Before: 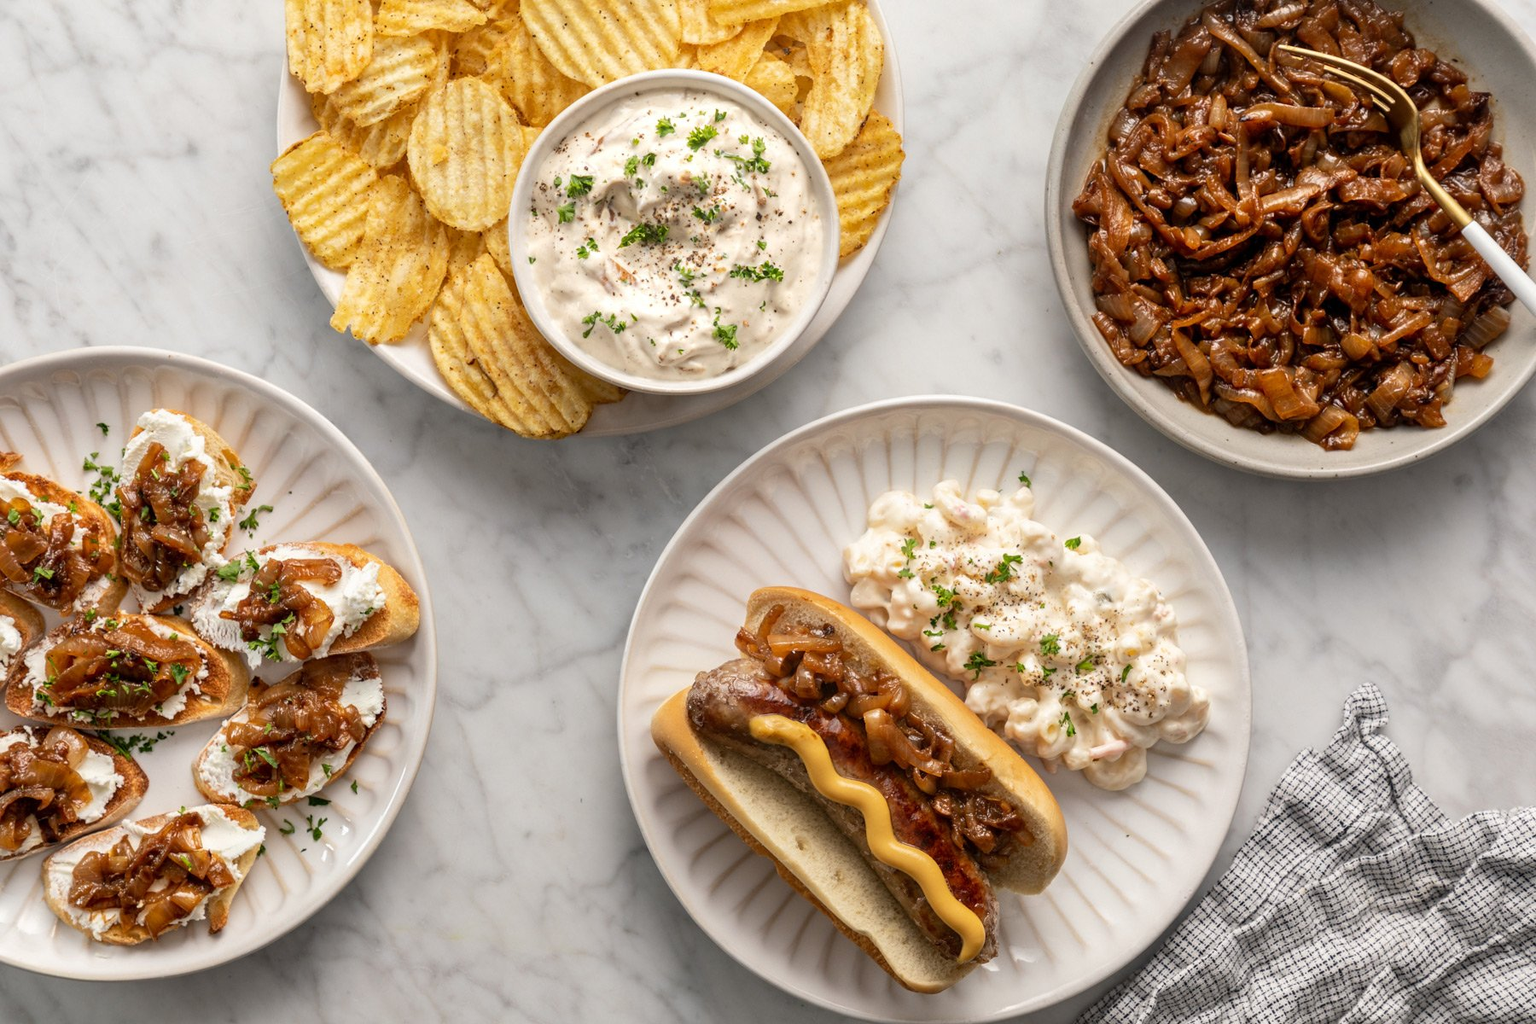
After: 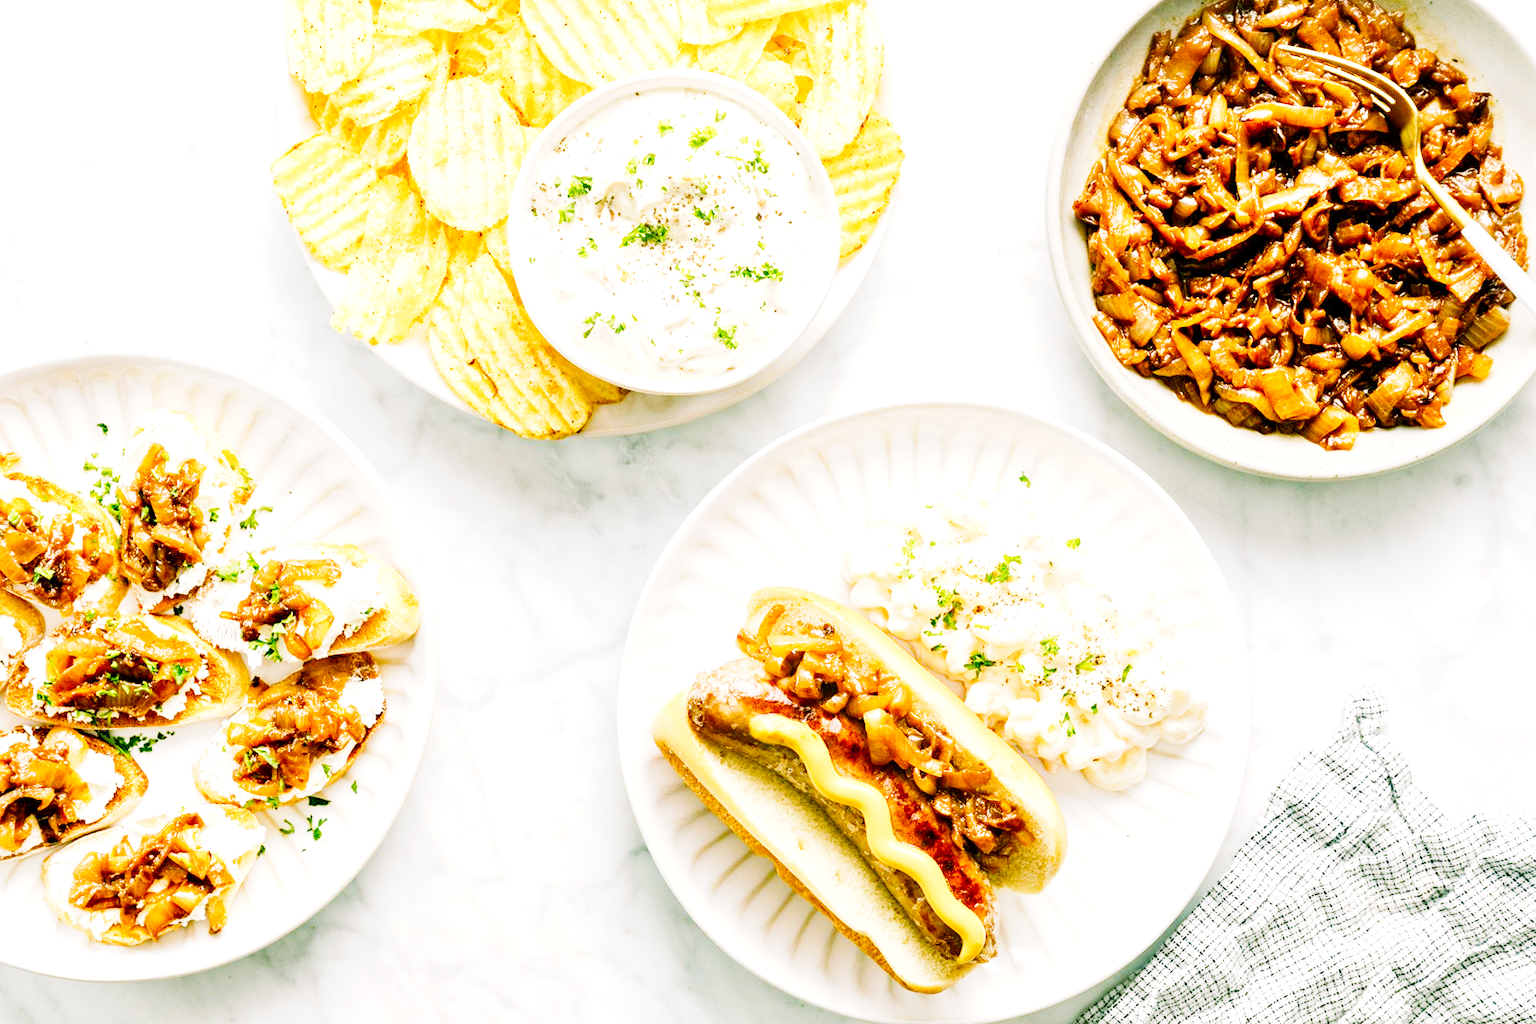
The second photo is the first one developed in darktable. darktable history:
base curve: curves: ch0 [(0, 0) (0, 0.001) (0.001, 0.001) (0.004, 0.002) (0.007, 0.004) (0.015, 0.013) (0.033, 0.045) (0.052, 0.096) (0.075, 0.17) (0.099, 0.241) (0.163, 0.42) (0.219, 0.55) (0.259, 0.616) (0.327, 0.722) (0.365, 0.765) (0.522, 0.873) (0.547, 0.881) (0.689, 0.919) (0.826, 0.952) (1, 1)], preserve colors none
exposure: black level correction 0.001, exposure 0.965 EV, compensate exposure bias true, compensate highlight preservation false
color balance rgb: shadows lift › chroma 11.505%, shadows lift › hue 133.77°, perceptual saturation grading › global saturation 20%, perceptual saturation grading › highlights -25.84%, perceptual saturation grading › shadows 25.769%, perceptual brilliance grading › mid-tones 11.057%, perceptual brilliance grading › shadows 14.463%, global vibrance 14.552%
